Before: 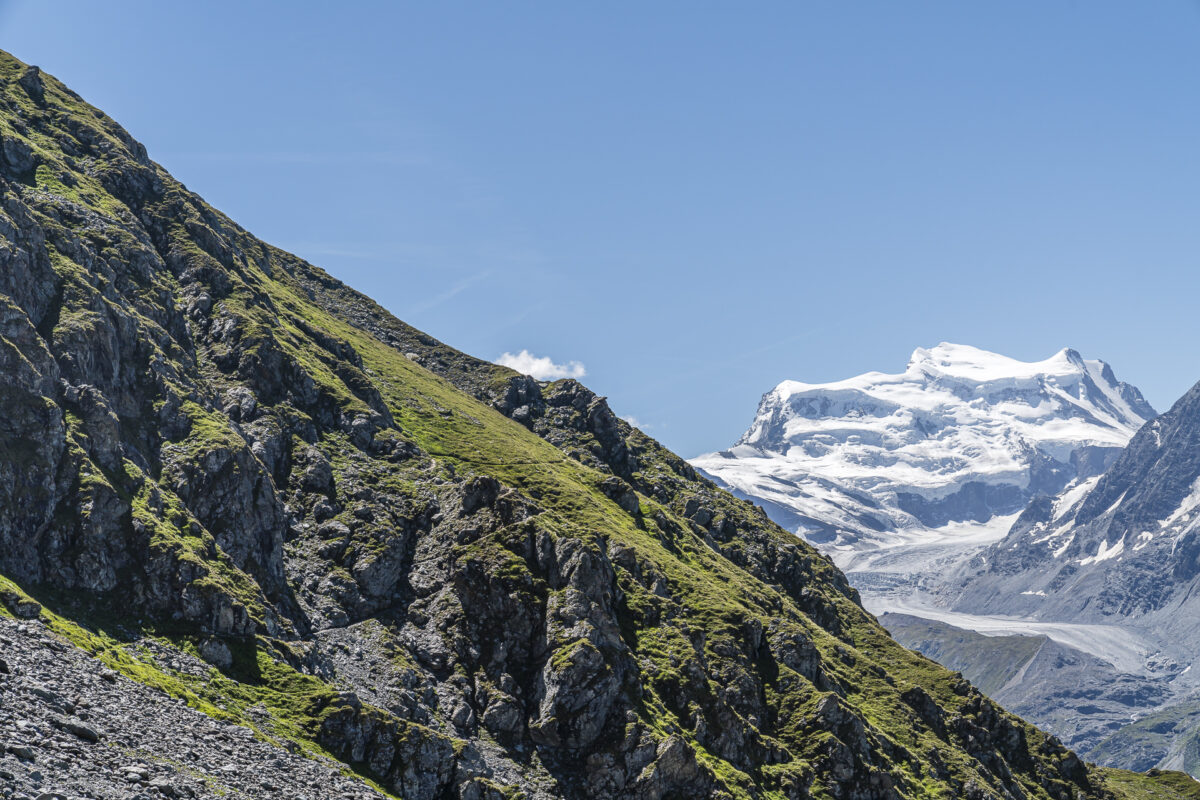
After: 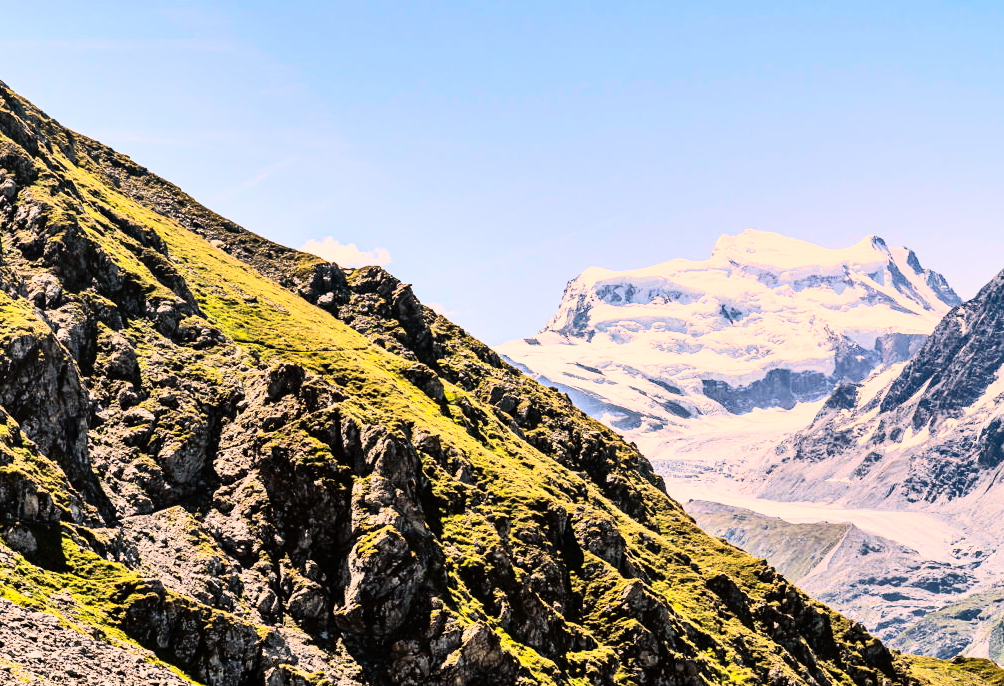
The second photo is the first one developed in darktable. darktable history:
color balance rgb: shadows lift › luminance -5%, shadows lift › chroma 1.1%, shadows lift › hue 219°, power › luminance 10%, power › chroma 2.83%, power › hue 60°, highlights gain › chroma 4.52%, highlights gain › hue 33.33°, saturation formula JzAzBz (2021)
shadows and highlights: shadows 30.63, highlights -63.22, shadows color adjustment 98%, highlights color adjustment 58.61%, soften with gaussian
crop: left 16.315%, top 14.246%
rgb curve: curves: ch0 [(0, 0) (0.21, 0.15) (0.24, 0.21) (0.5, 0.75) (0.75, 0.96) (0.89, 0.99) (1, 1)]; ch1 [(0, 0.02) (0.21, 0.13) (0.25, 0.2) (0.5, 0.67) (0.75, 0.9) (0.89, 0.97) (1, 1)]; ch2 [(0, 0.02) (0.21, 0.13) (0.25, 0.2) (0.5, 0.67) (0.75, 0.9) (0.89, 0.97) (1, 1)], compensate middle gray true
